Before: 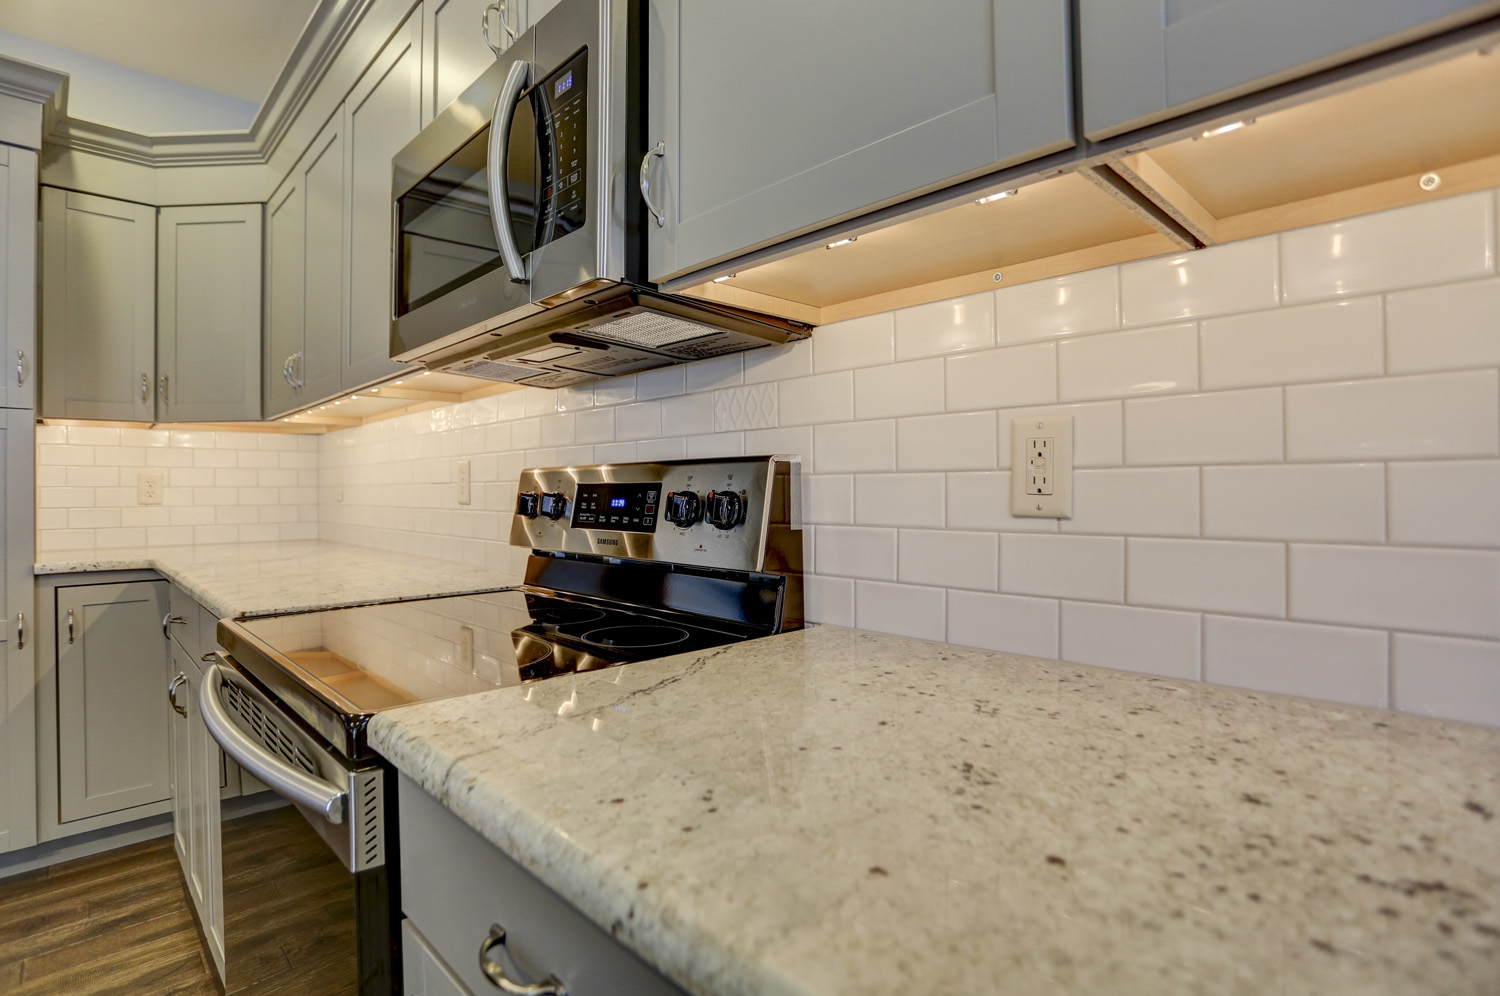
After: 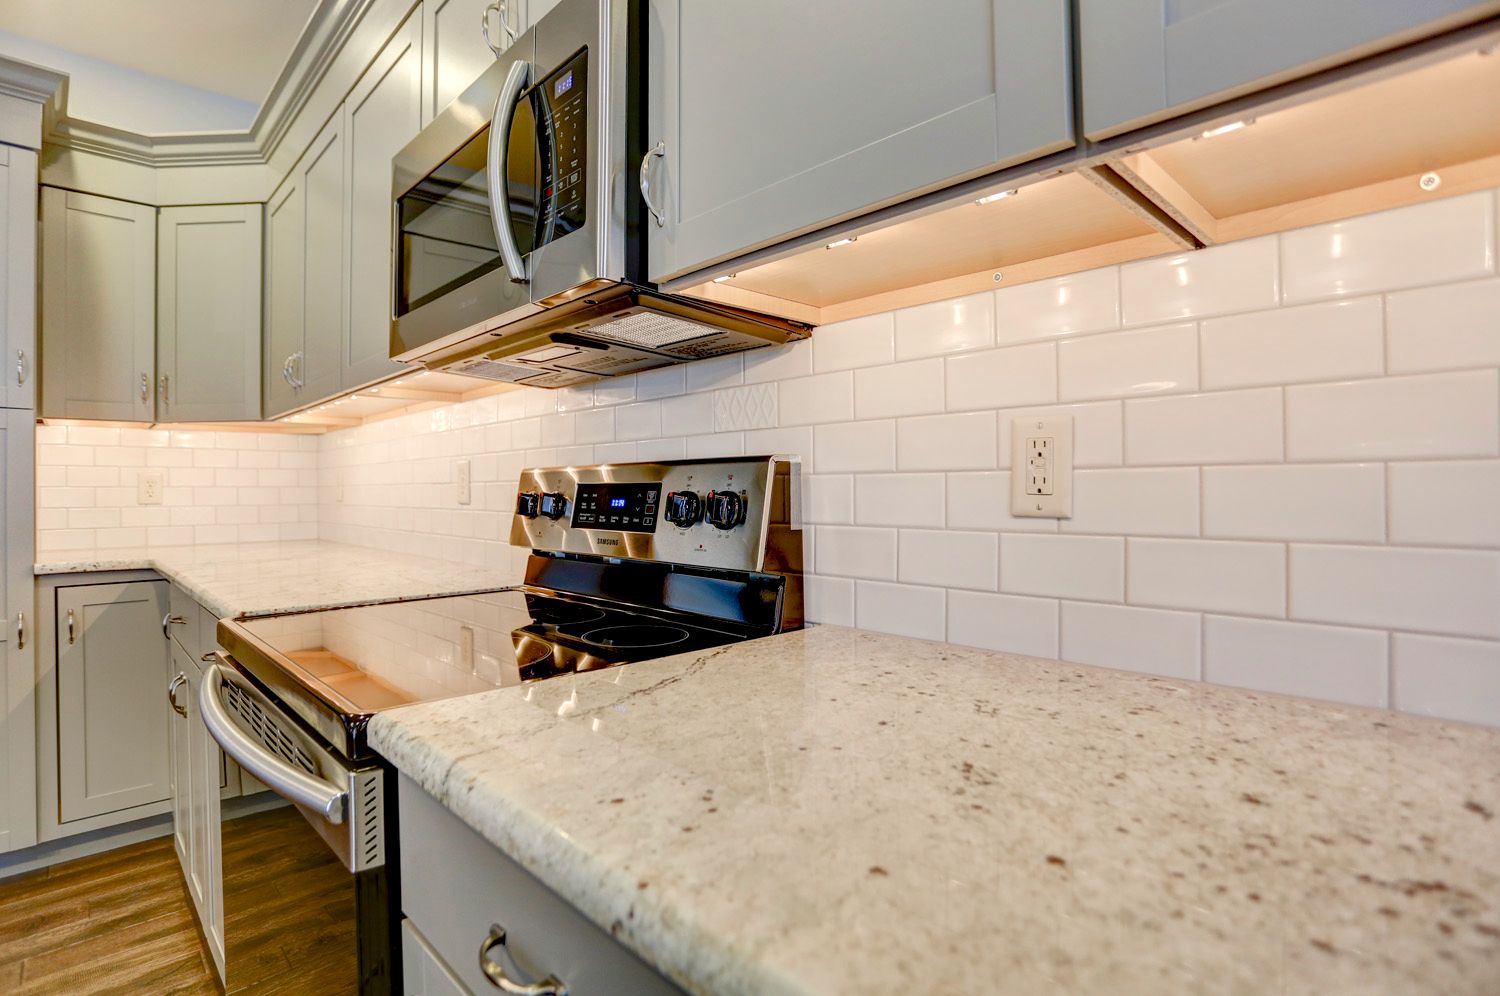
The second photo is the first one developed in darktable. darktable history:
exposure: black level correction 0.001, exposure 0.5 EV, compensate exposure bias true, compensate highlight preservation false
color balance rgb: shadows lift › chroma 1%, shadows lift › hue 113°, highlights gain › chroma 0.2%, highlights gain › hue 333°, perceptual saturation grading › global saturation 20%, perceptual saturation grading › highlights -50%, perceptual saturation grading › shadows 25%, contrast -10%
